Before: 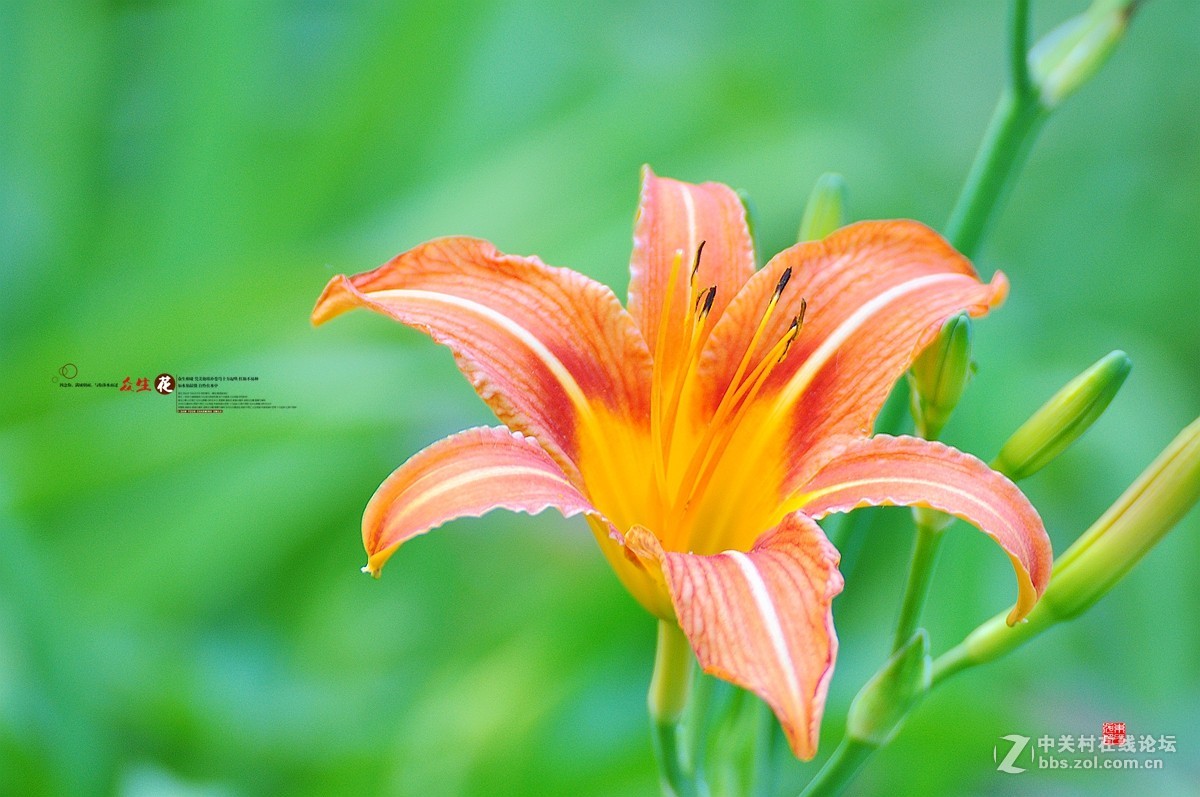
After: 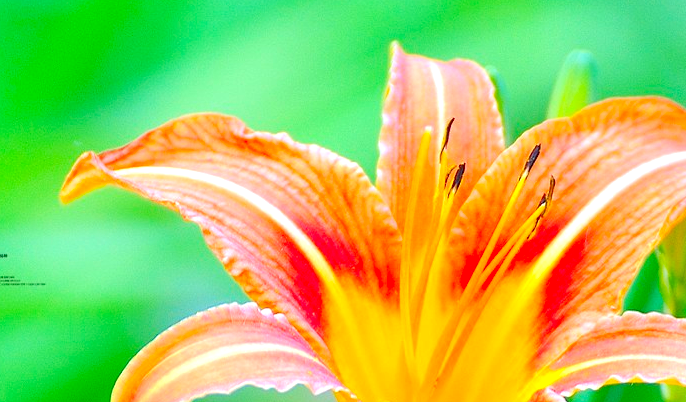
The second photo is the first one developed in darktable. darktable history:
color correction: saturation 1.32
crop: left 20.932%, top 15.471%, right 21.848%, bottom 34.081%
exposure: black level correction 0.001, exposure 0.5 EV, compensate exposure bias true, compensate highlight preservation false
